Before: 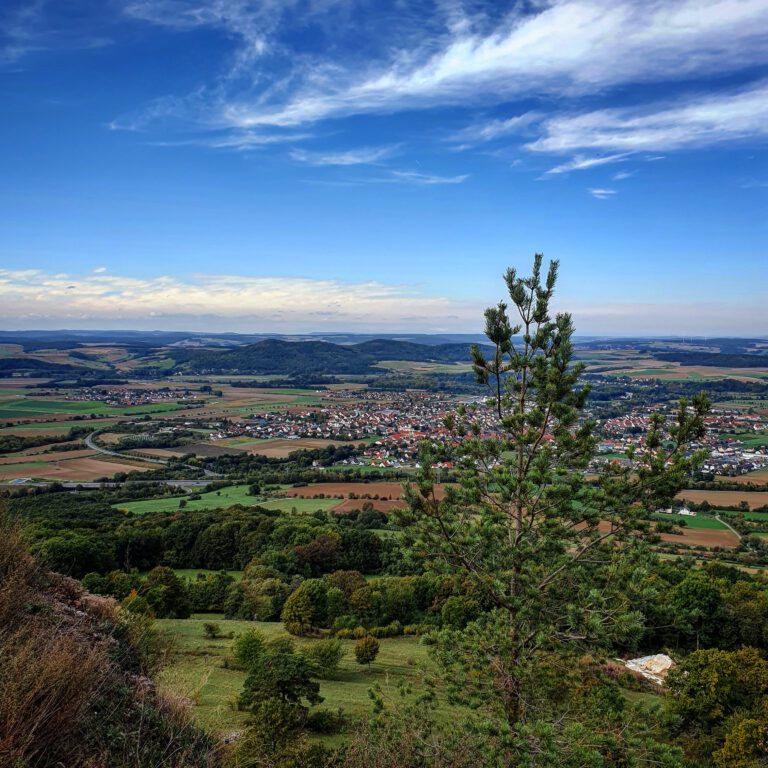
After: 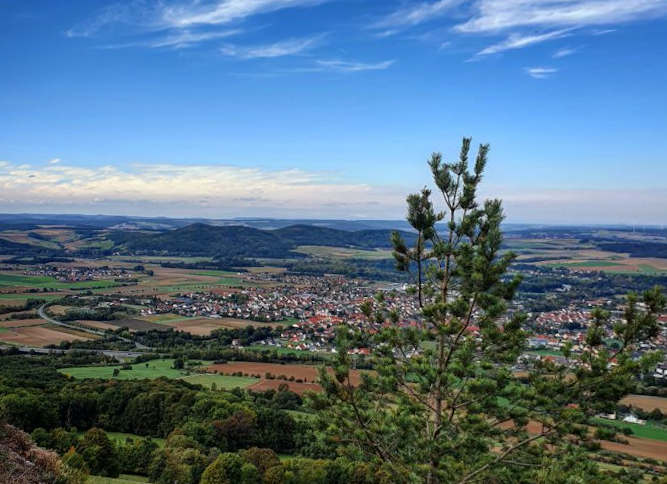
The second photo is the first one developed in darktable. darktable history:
crop and rotate: left 2.425%, top 11.305%, right 9.6%, bottom 15.08%
rotate and perspective: rotation 1.69°, lens shift (vertical) -0.023, lens shift (horizontal) -0.291, crop left 0.025, crop right 0.988, crop top 0.092, crop bottom 0.842
